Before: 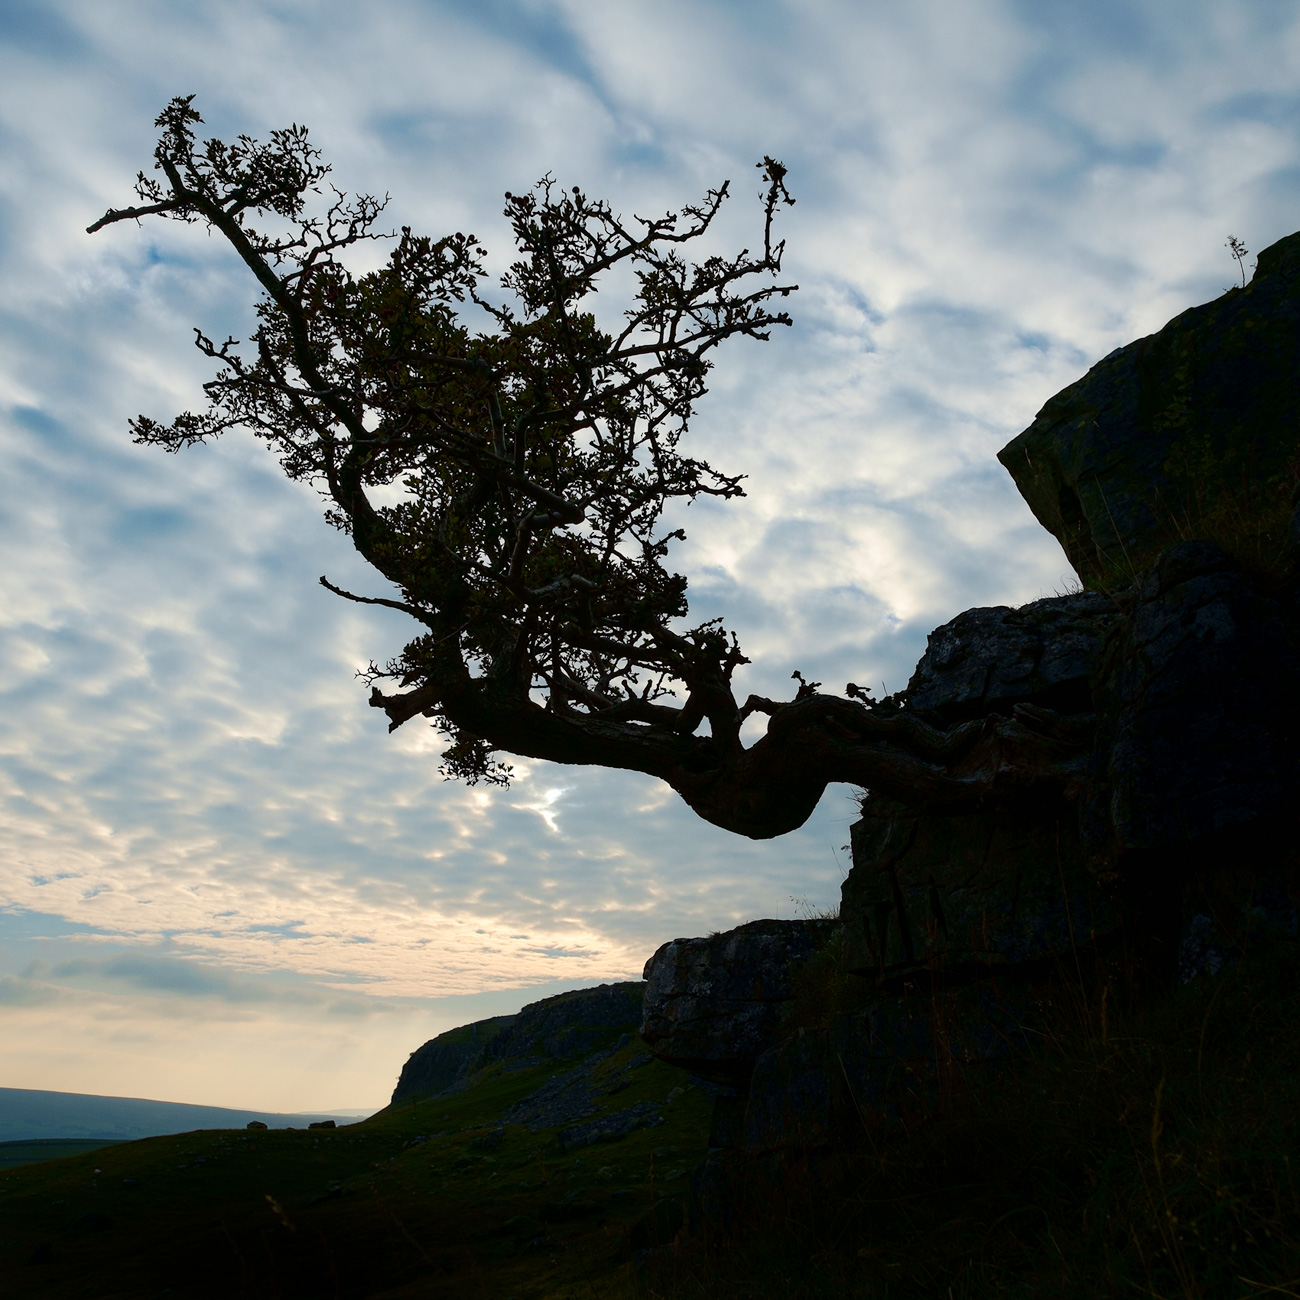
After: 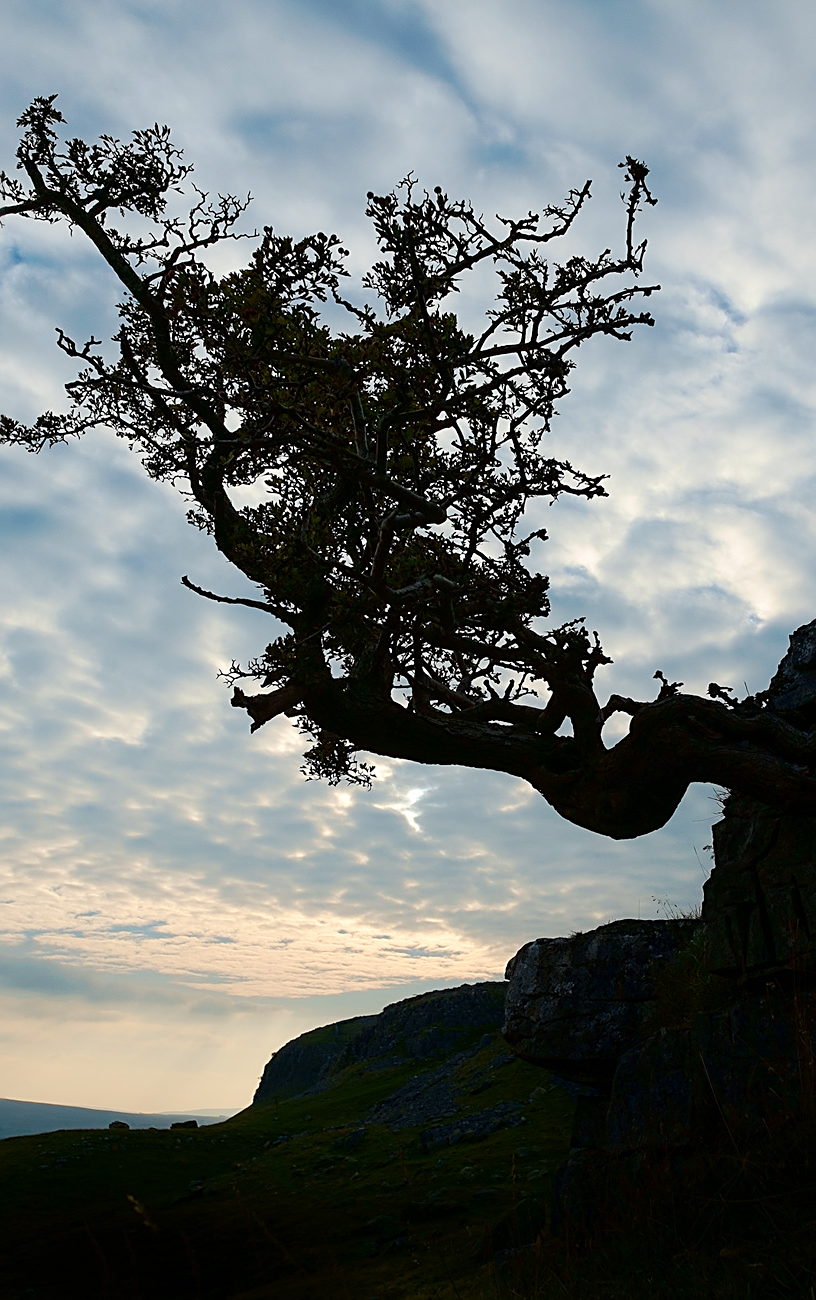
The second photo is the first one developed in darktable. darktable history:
crop: left 10.644%, right 26.528%
sharpen: on, module defaults
